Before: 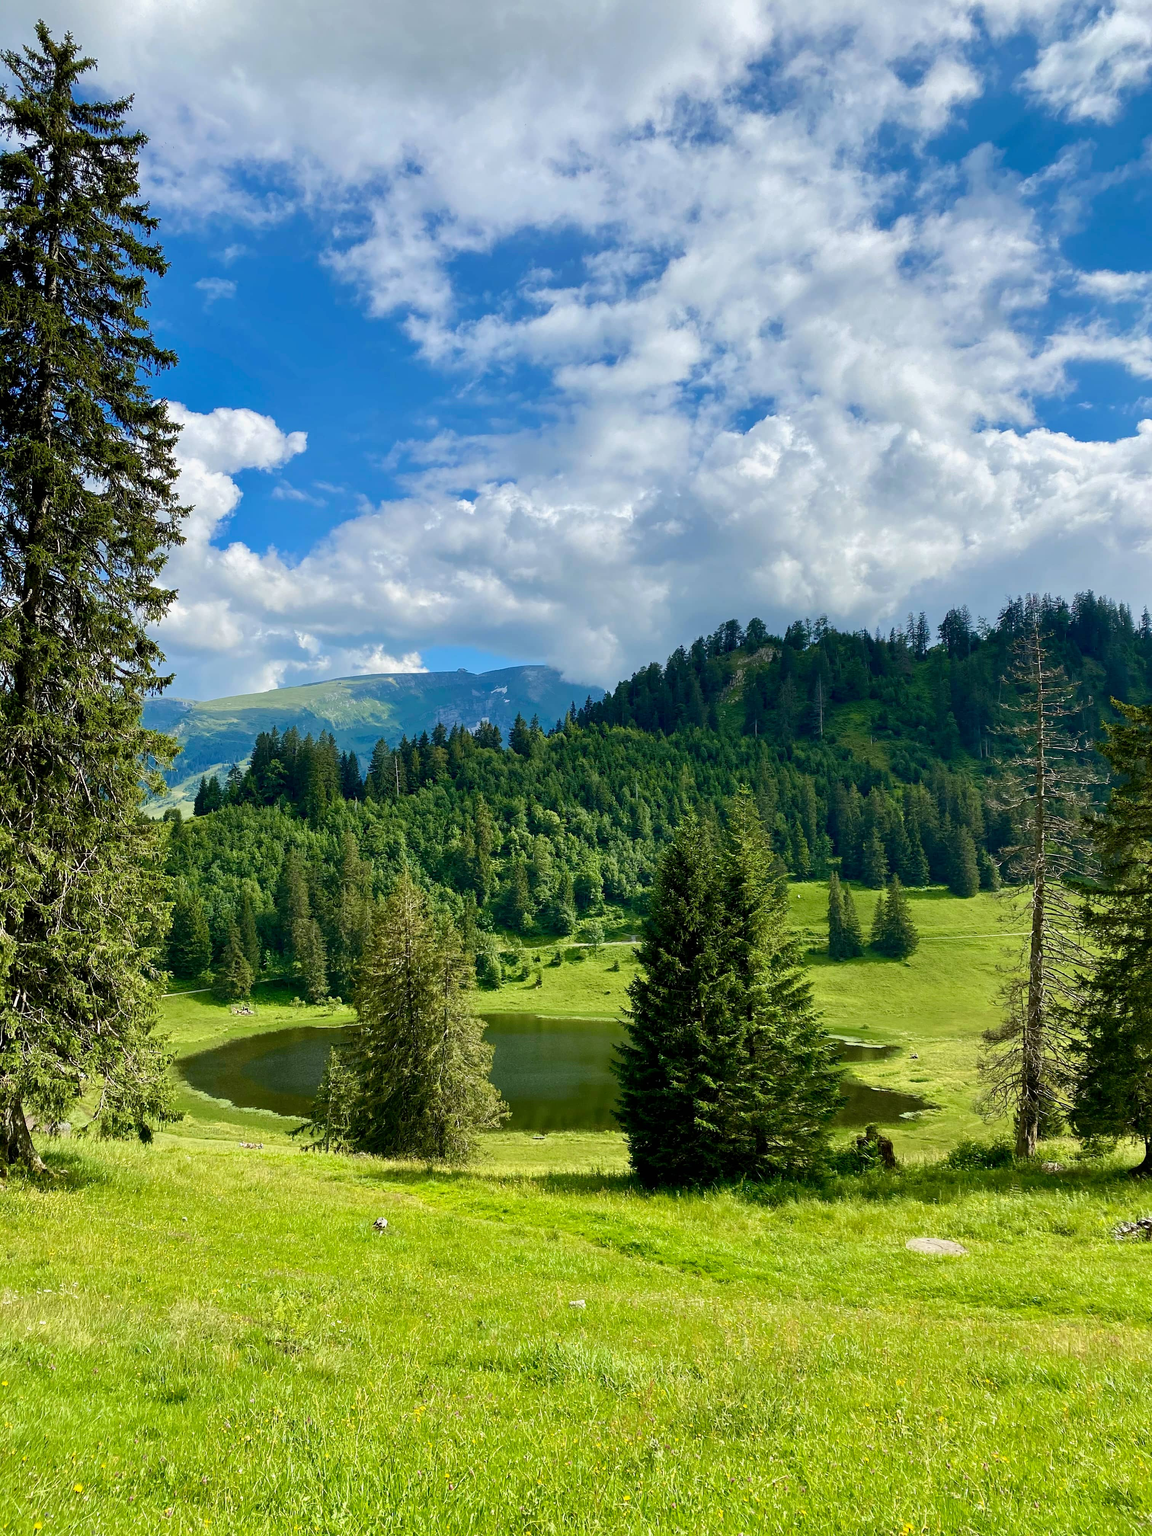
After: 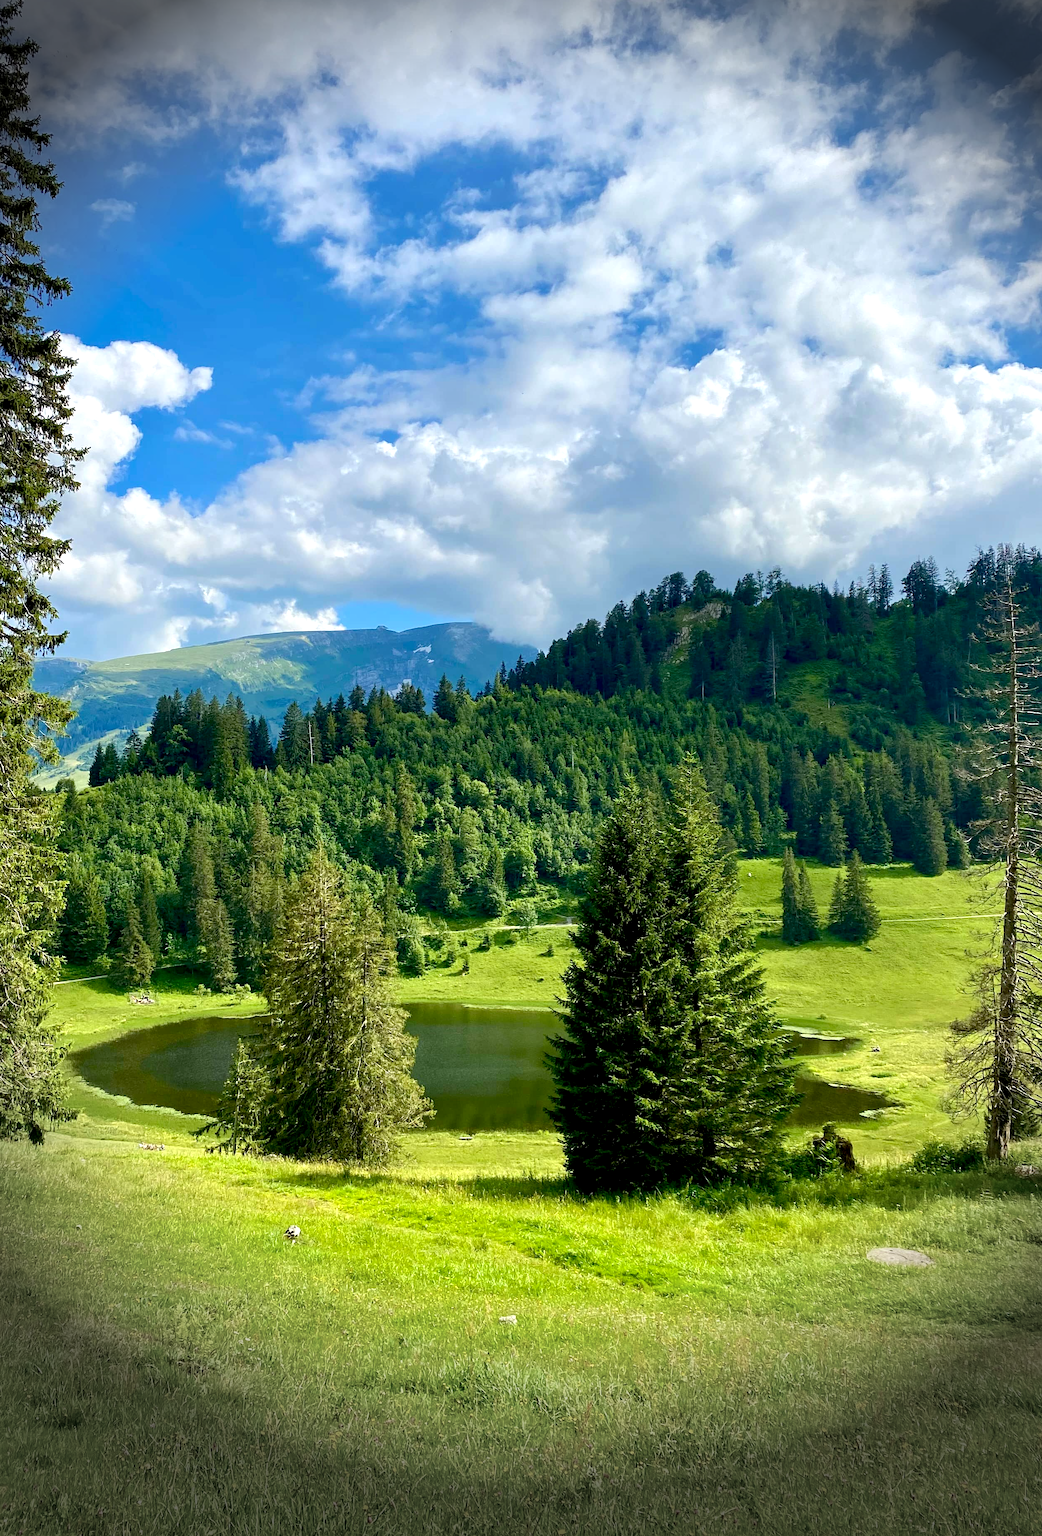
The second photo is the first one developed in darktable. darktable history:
crop: left 9.807%, top 6.259%, right 7.334%, bottom 2.177%
vignetting: fall-off start 76.42%, fall-off radius 27.36%, brightness -0.872, center (0.037, -0.09), width/height ratio 0.971
exposure: black level correction 0.003, exposure 0.383 EV, compensate highlight preservation false
